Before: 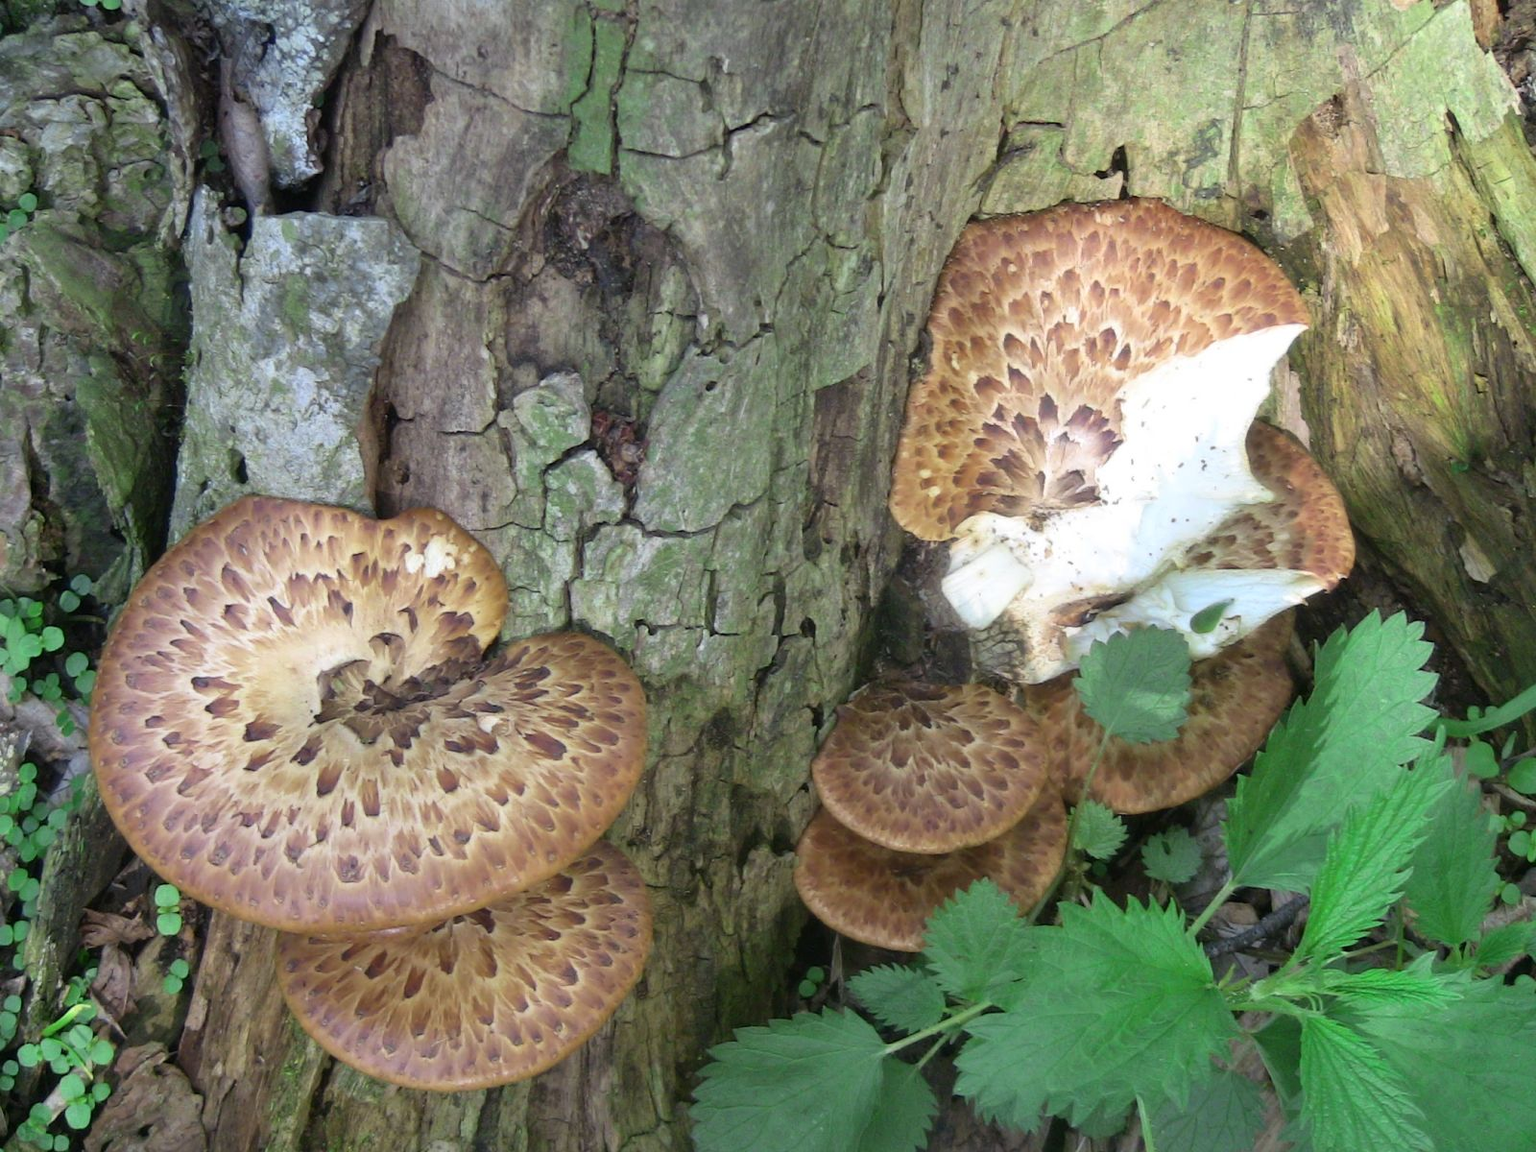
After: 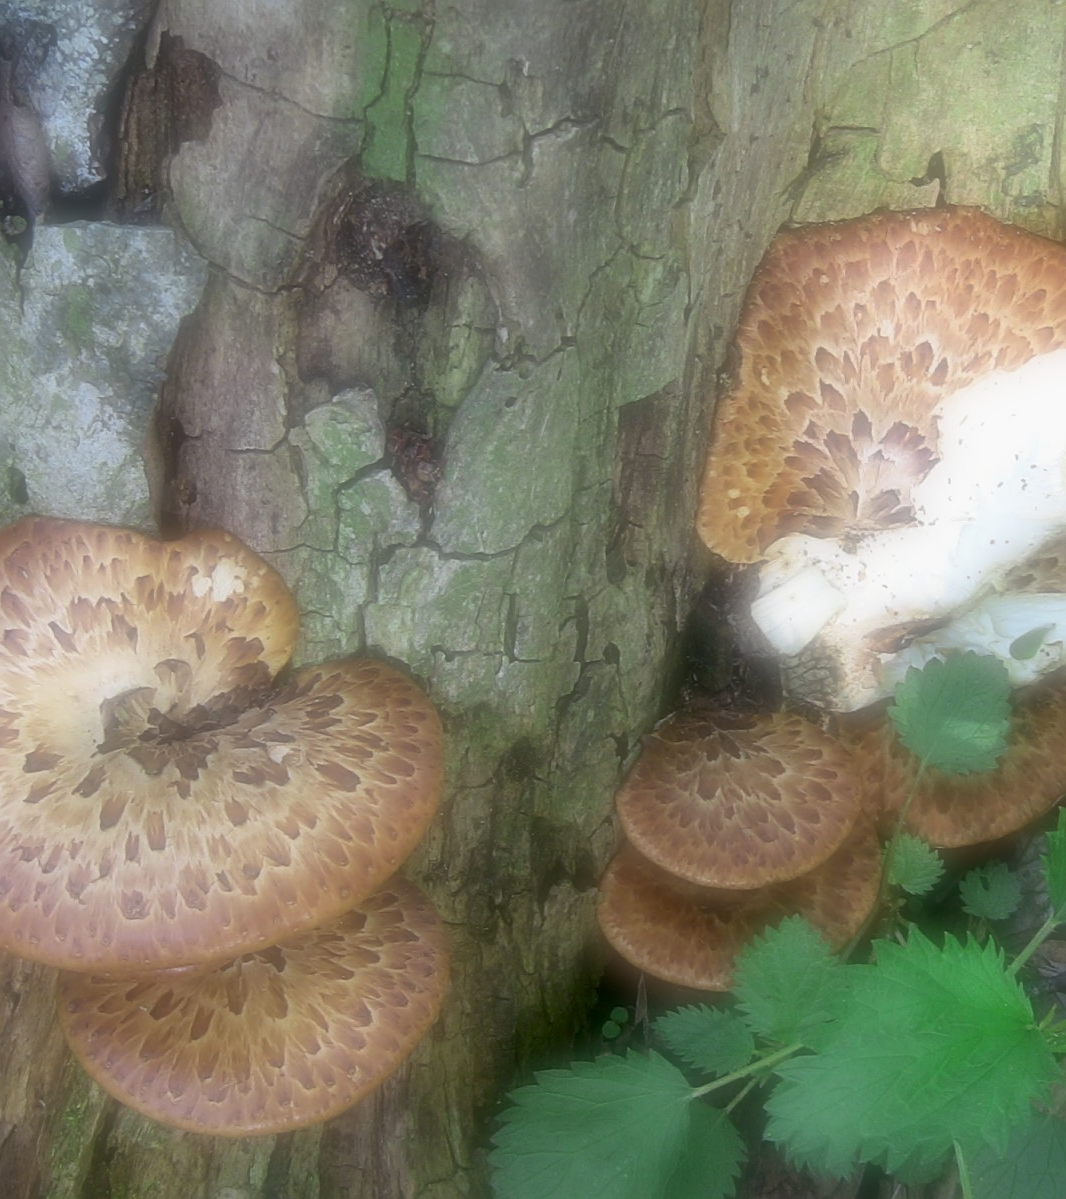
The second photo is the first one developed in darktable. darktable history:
soften: on, module defaults
crop and rotate: left 14.385%, right 18.948%
exposure: black level correction 0.009, exposure -0.159 EV, compensate highlight preservation false
sharpen: on, module defaults
